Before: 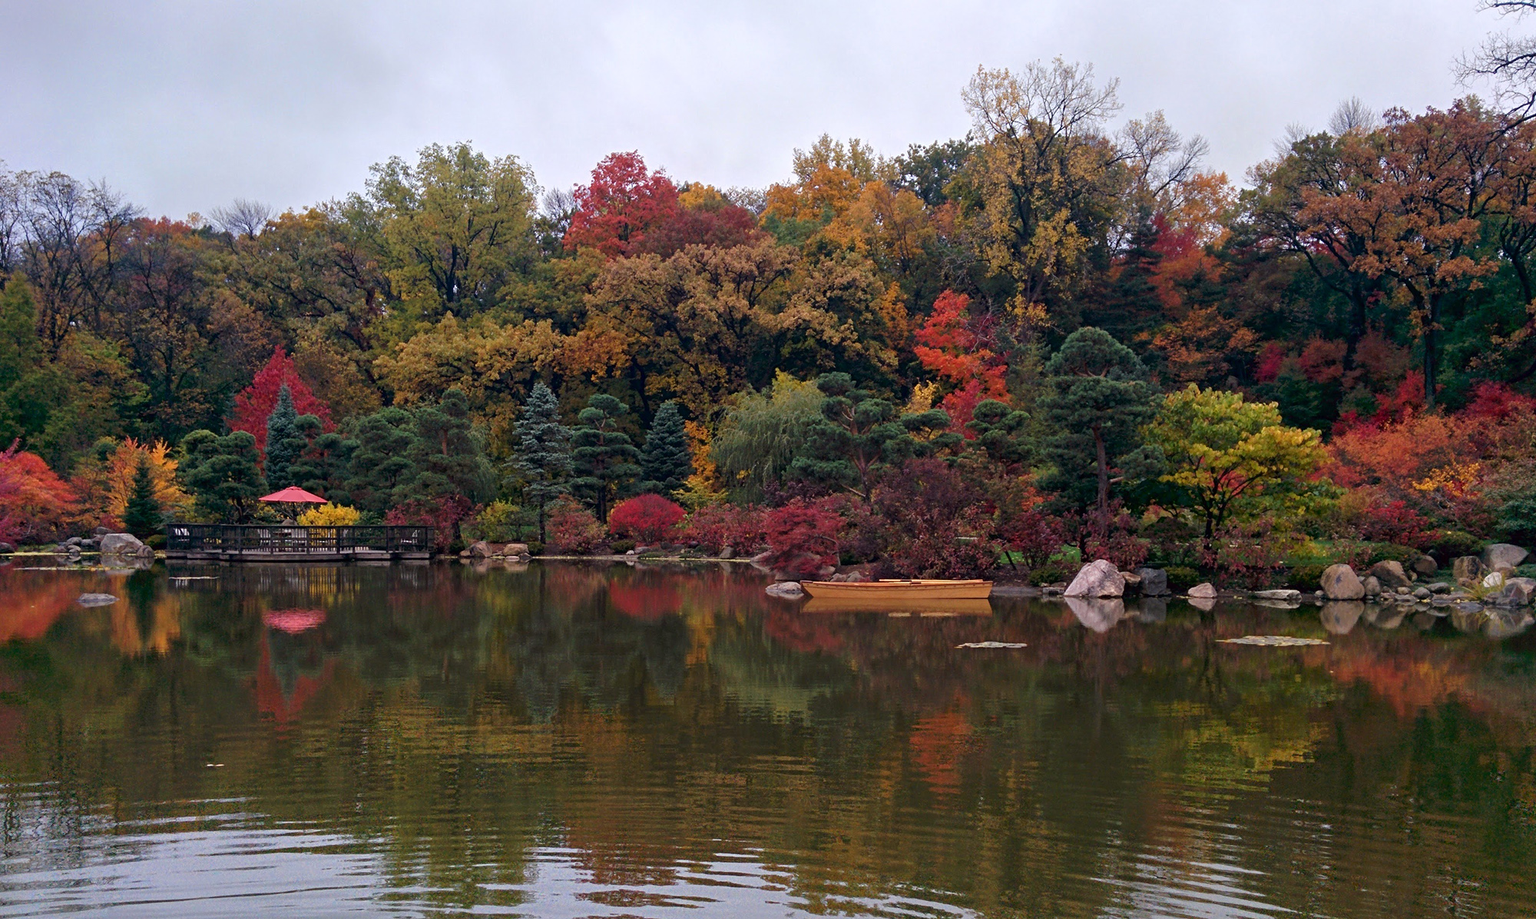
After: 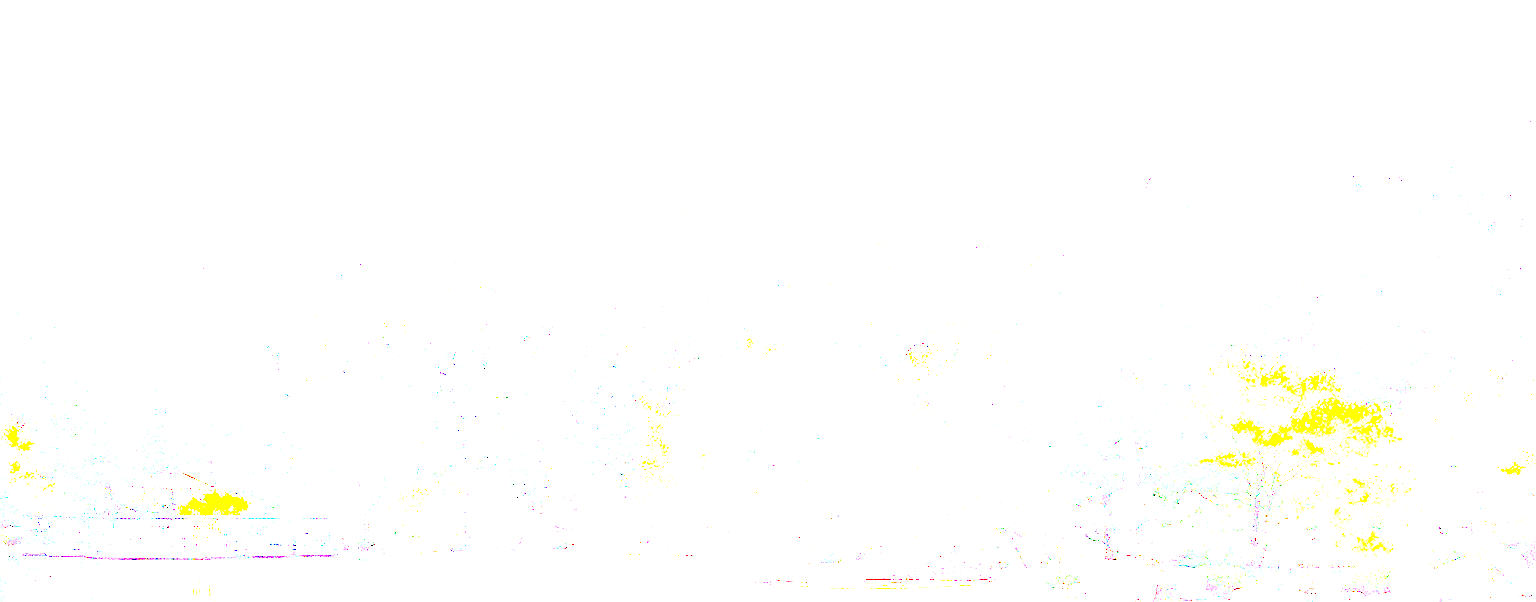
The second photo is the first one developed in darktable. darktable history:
local contrast: detail 110%
crop and rotate: left 9.699%, top 9.752%, right 5.837%, bottom 34.832%
exposure: exposure 7.984 EV, compensate highlight preservation false
